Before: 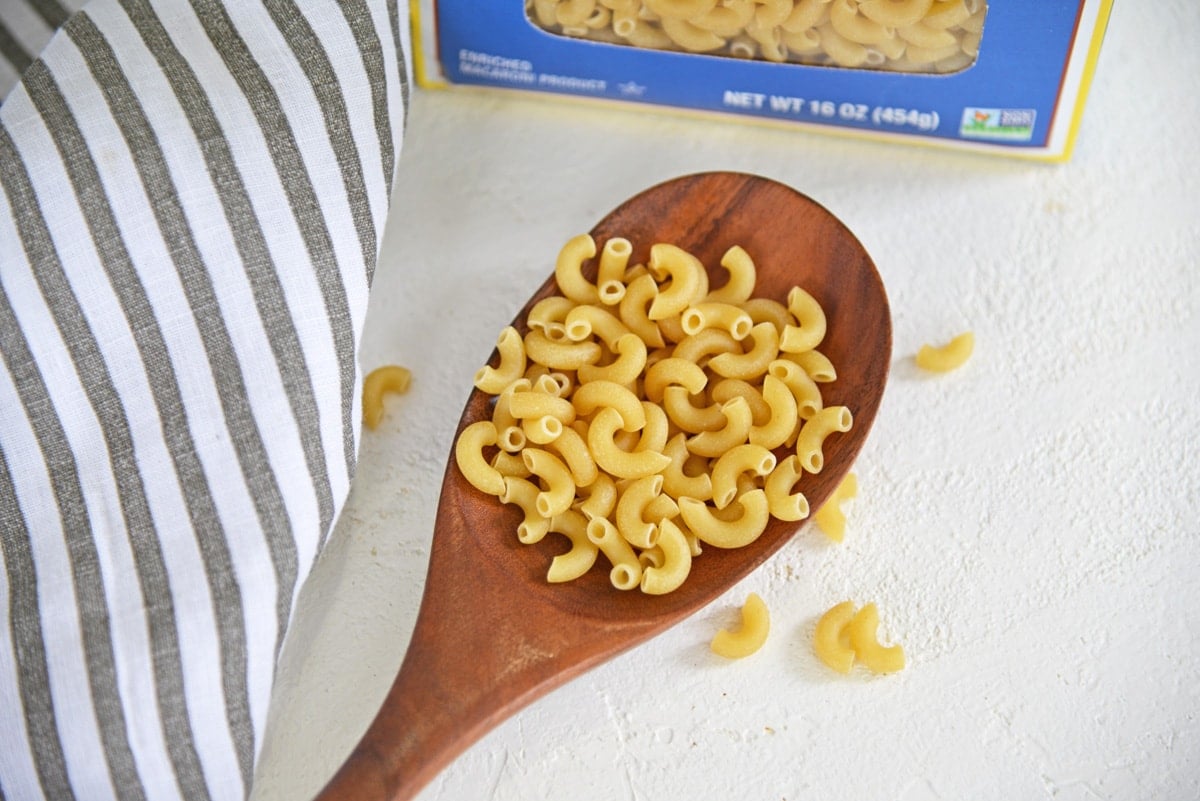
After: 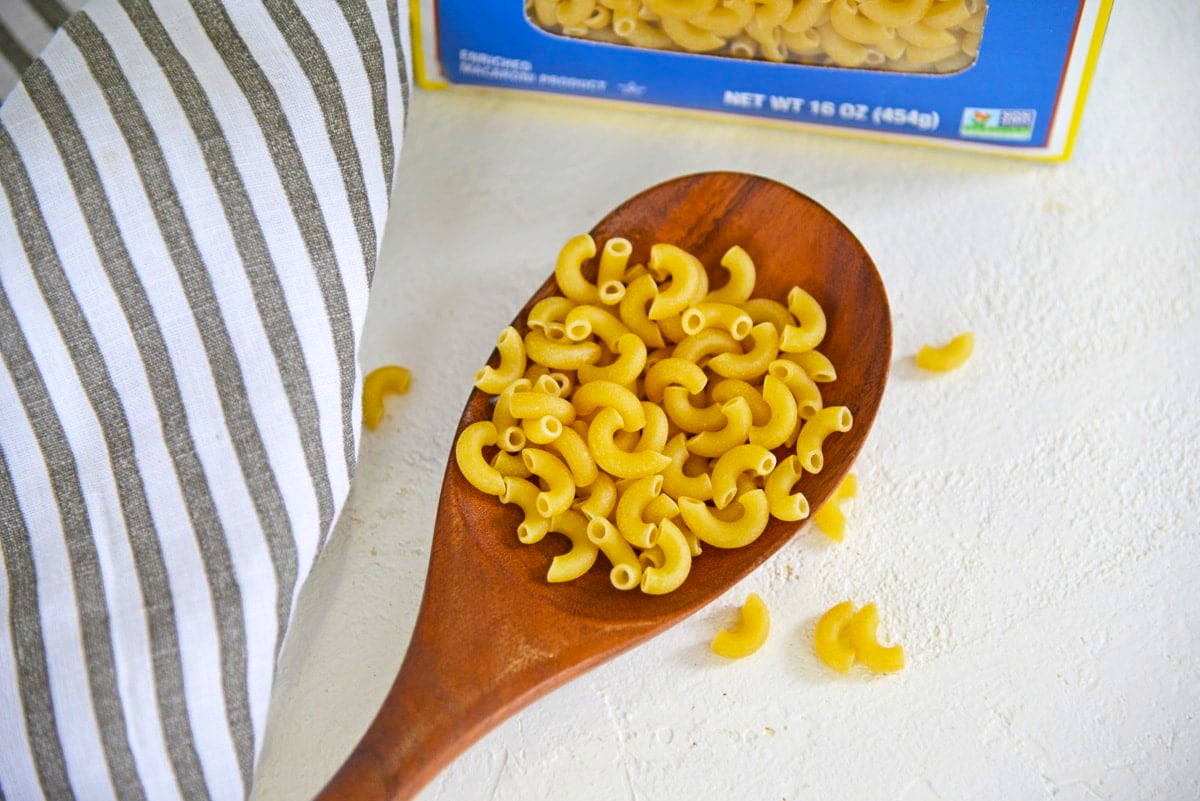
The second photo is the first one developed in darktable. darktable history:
color balance rgb: shadows lift › luminance -9.025%, perceptual saturation grading › global saturation 24.976%, global vibrance 20.782%
